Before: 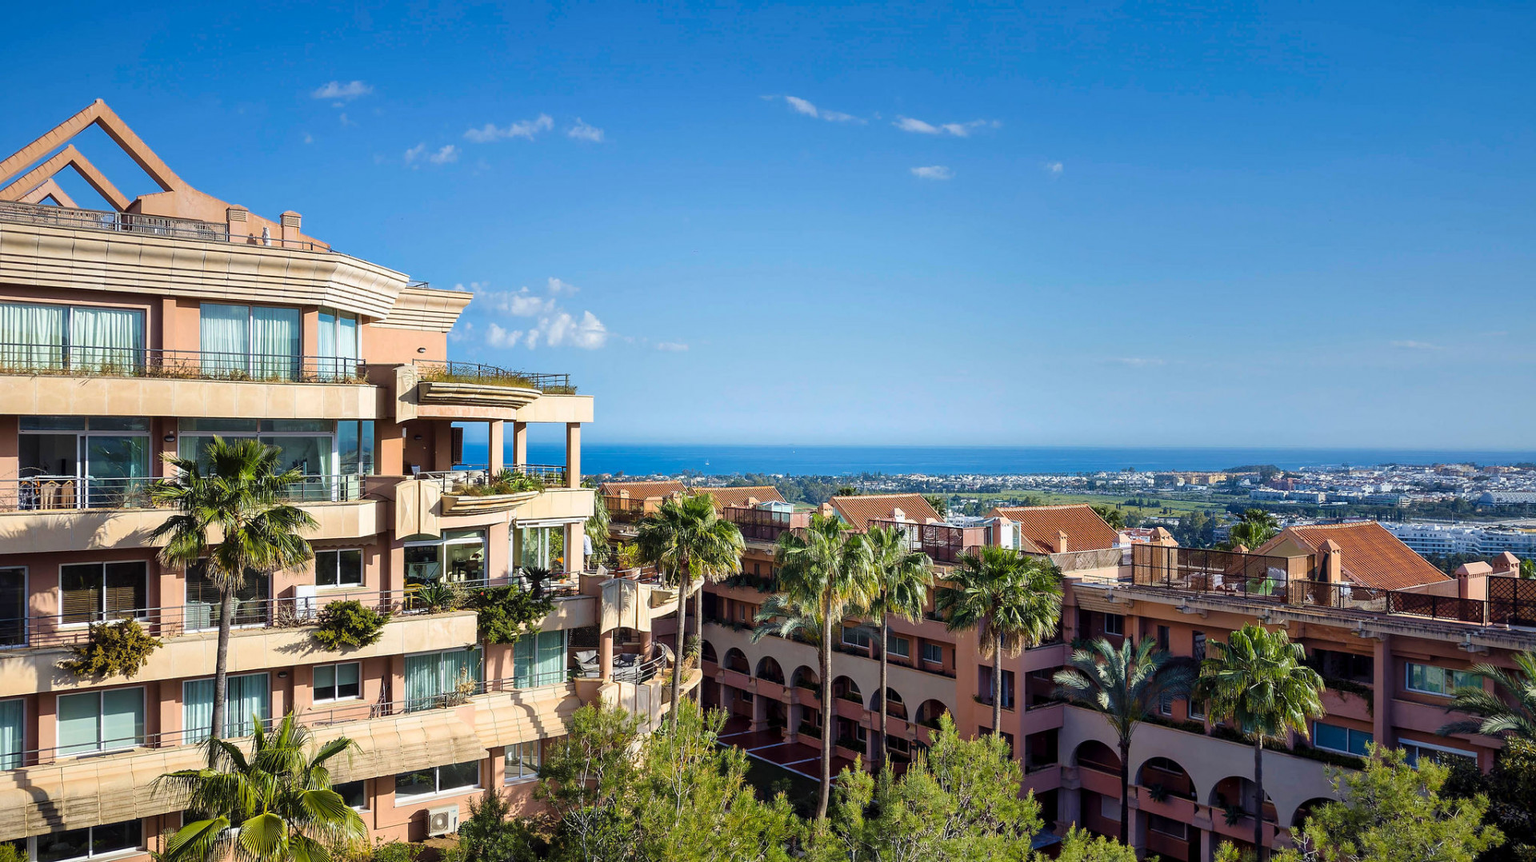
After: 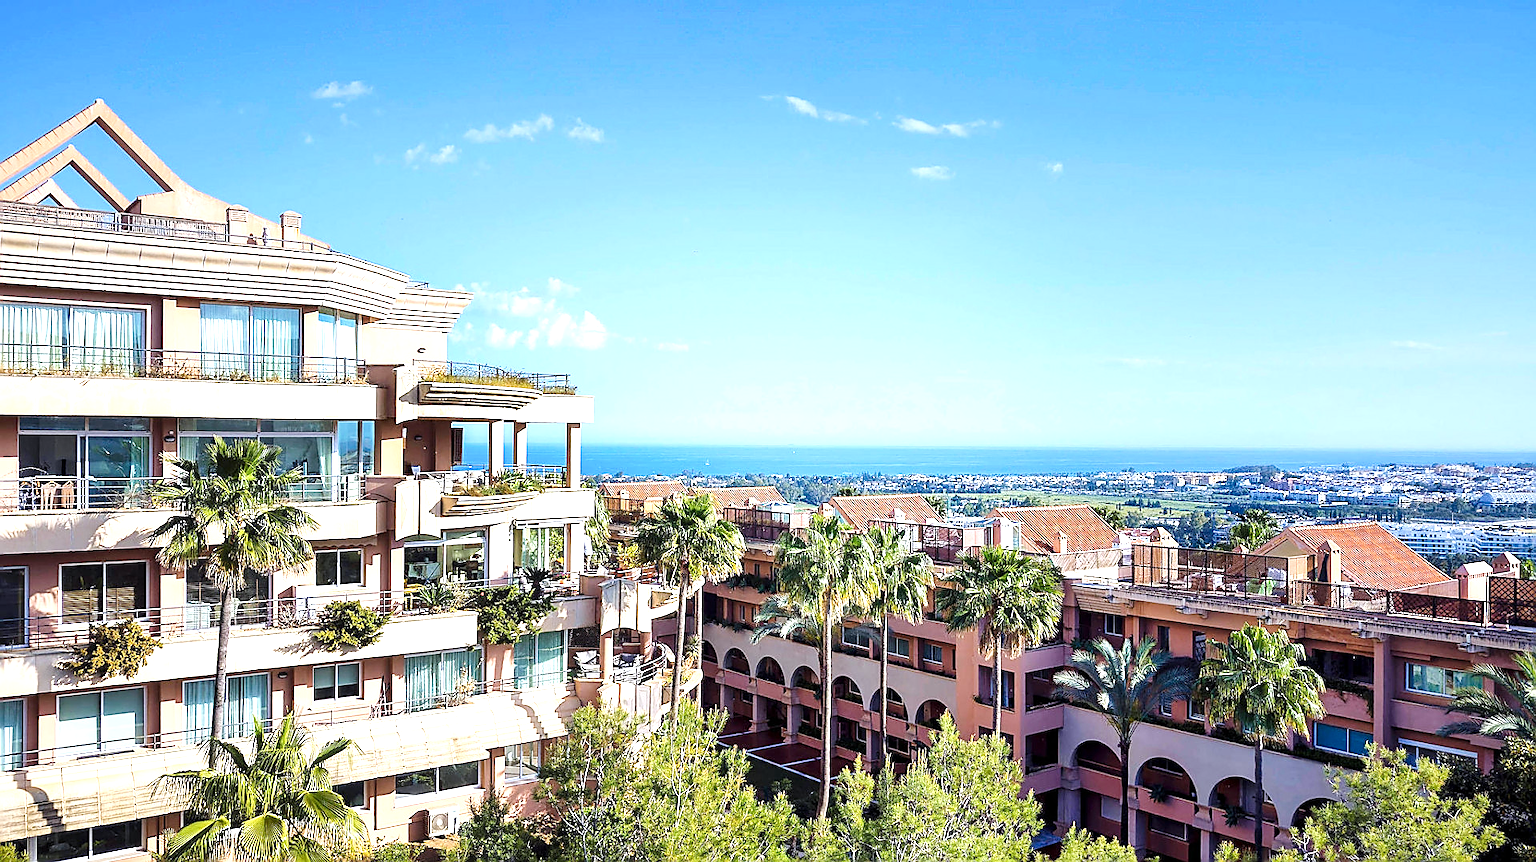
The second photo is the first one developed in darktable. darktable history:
color calibration: illuminant as shot in camera, x 0.358, y 0.373, temperature 4628.91 K
tone curve: curves: ch0 [(0, 0) (0.004, 0.002) (0.02, 0.013) (0.218, 0.218) (0.664, 0.718) (0.832, 0.873) (1, 1)], preserve colors none
sharpen: radius 1.4, amount 1.25, threshold 0.7
exposure: exposure 1.089 EV, compensate highlight preservation false
